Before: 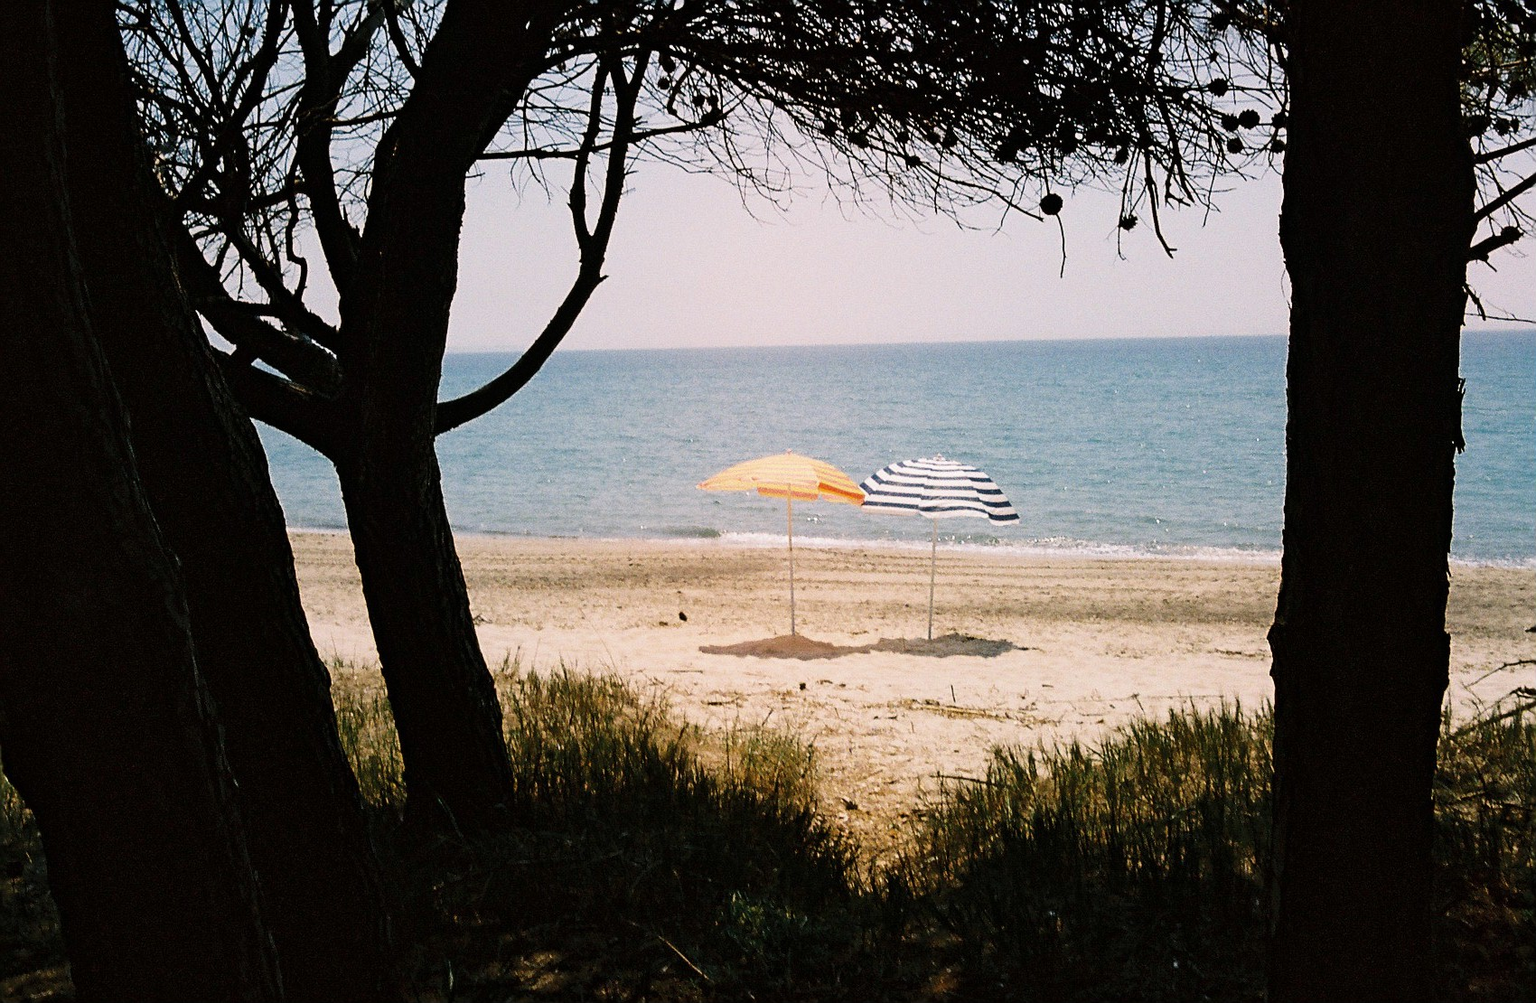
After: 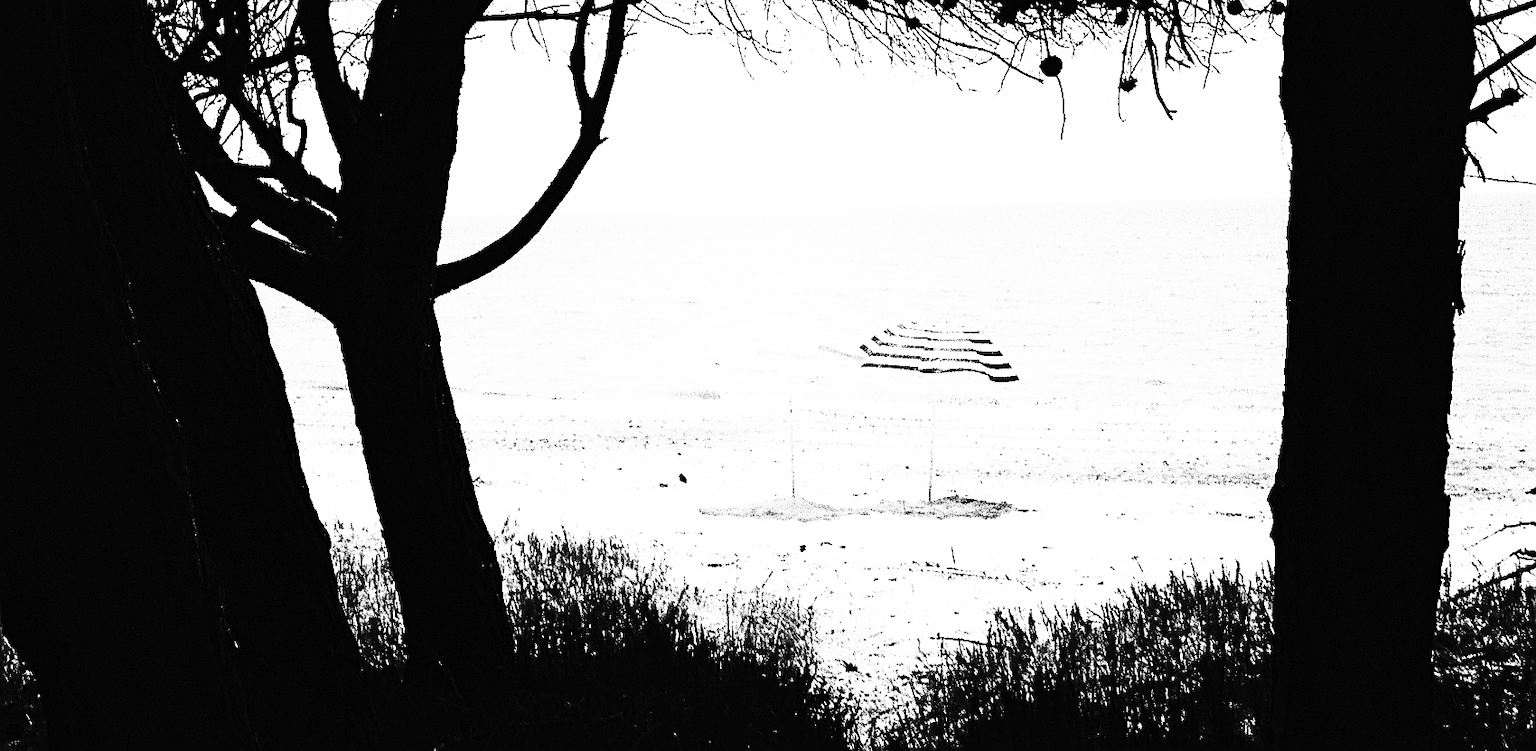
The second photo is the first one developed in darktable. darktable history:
color calibration: output R [1.003, 0.027, -0.041, 0], output G [-0.018, 1.043, -0.038, 0], output B [0.071, -0.086, 1.017, 0], illuminant as shot in camera, x 0.359, y 0.362, temperature 4570.54 K
tone curve: curves: ch0 [(0, 0) (0.003, 0.006) (0.011, 0.008) (0.025, 0.011) (0.044, 0.015) (0.069, 0.019) (0.1, 0.023) (0.136, 0.03) (0.177, 0.042) (0.224, 0.065) (0.277, 0.103) (0.335, 0.177) (0.399, 0.294) (0.468, 0.463) (0.543, 0.639) (0.623, 0.805) (0.709, 0.909) (0.801, 0.967) (0.898, 0.989) (1, 1)], preserve colors none
sharpen: on, module defaults
crop: top 13.819%, bottom 11.169%
contrast brightness saturation: contrast 0.53, brightness 0.47, saturation -1
